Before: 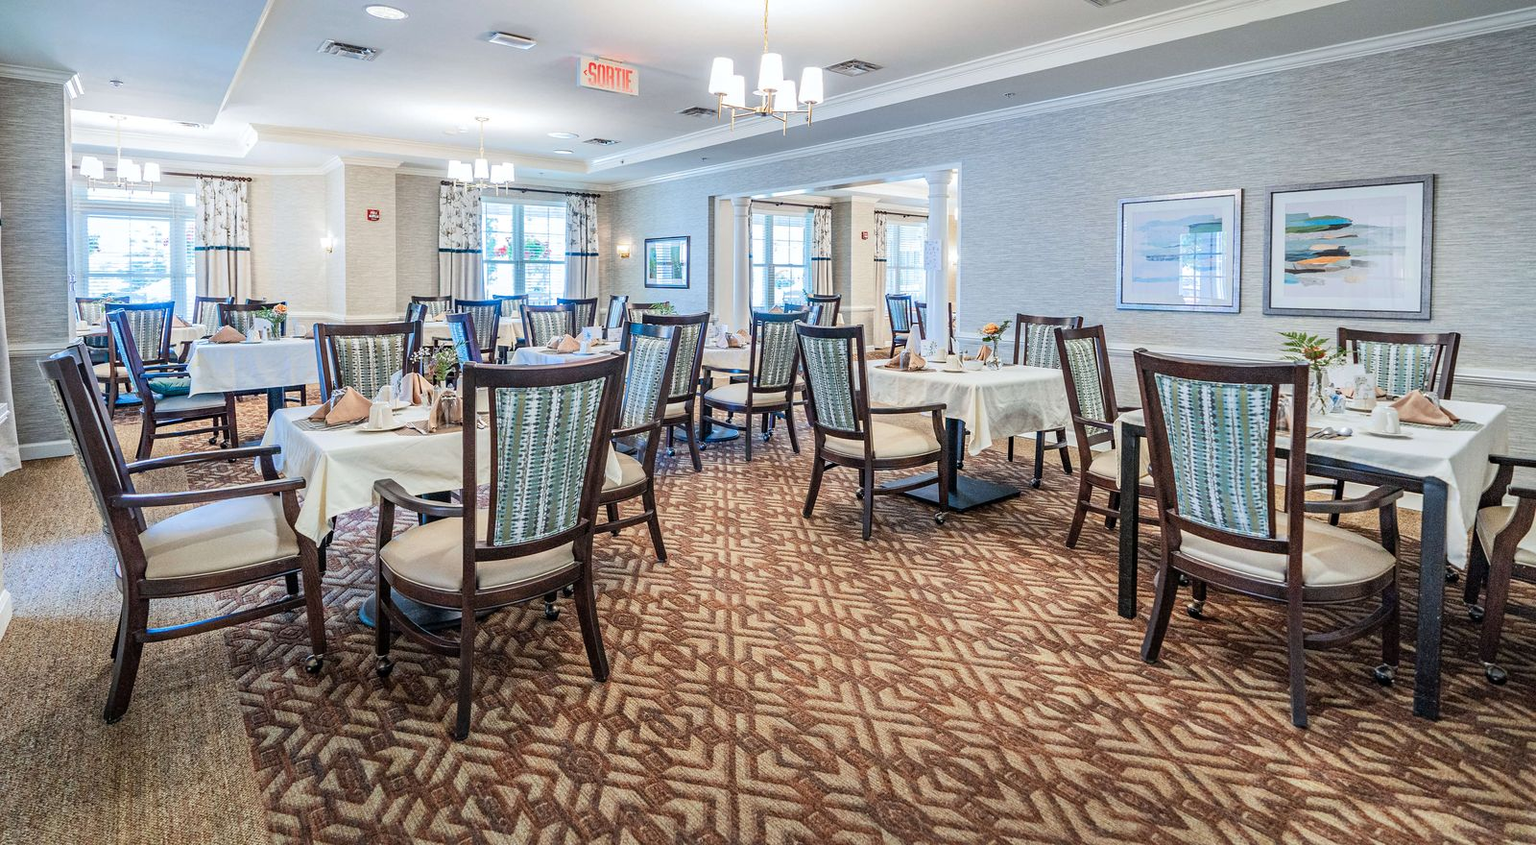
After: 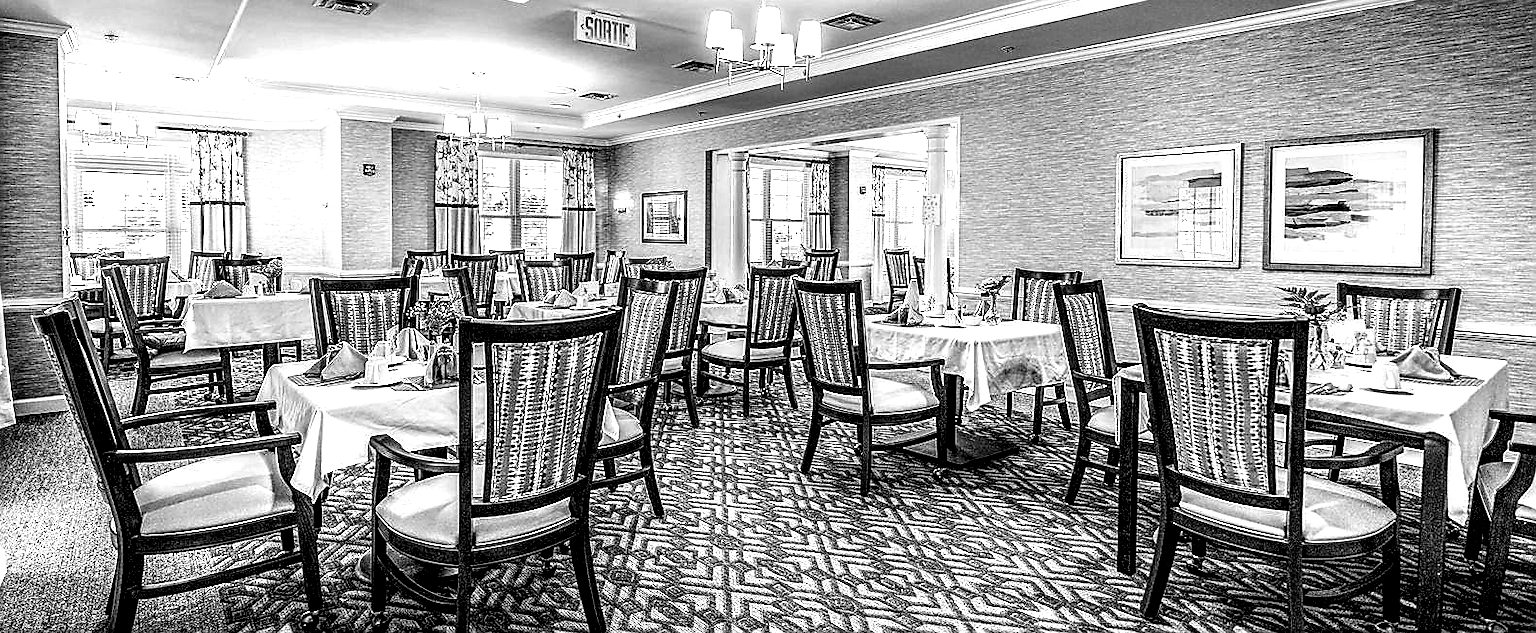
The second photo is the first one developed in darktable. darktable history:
local contrast: highlights 115%, shadows 42%, detail 293%
crop: left 0.387%, top 5.469%, bottom 19.809%
monochrome: on, module defaults
sharpen: radius 1.4, amount 1.25, threshold 0.7
